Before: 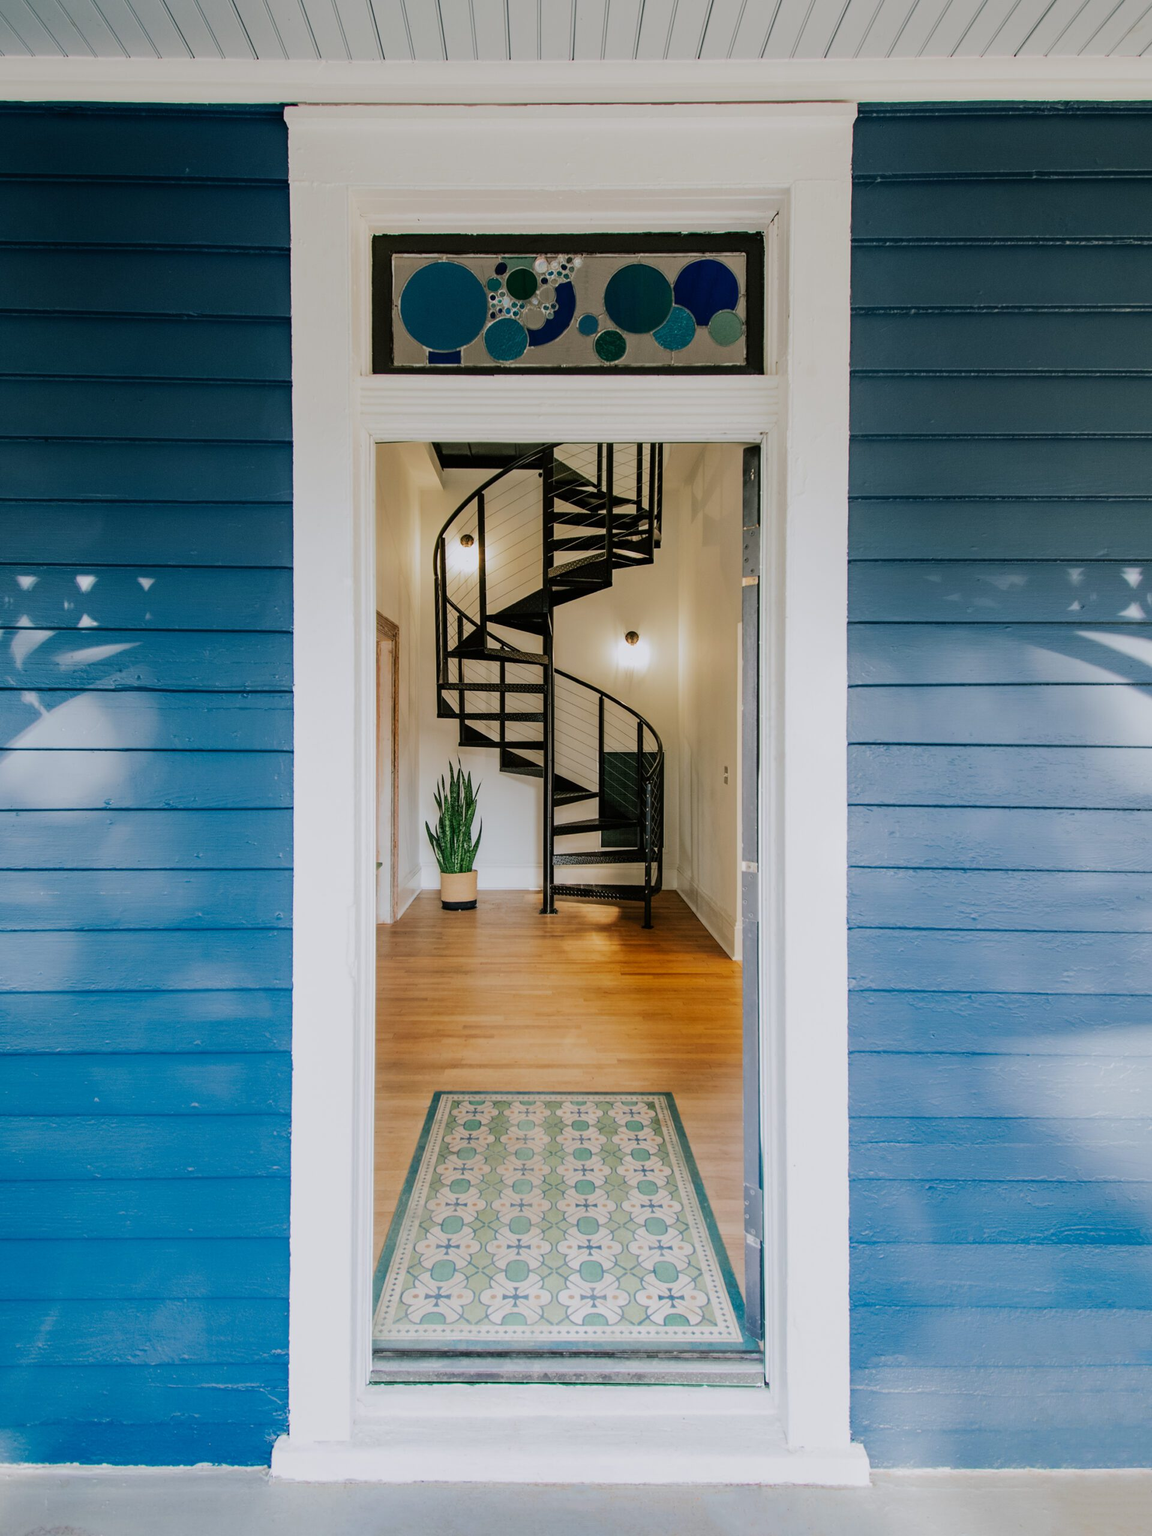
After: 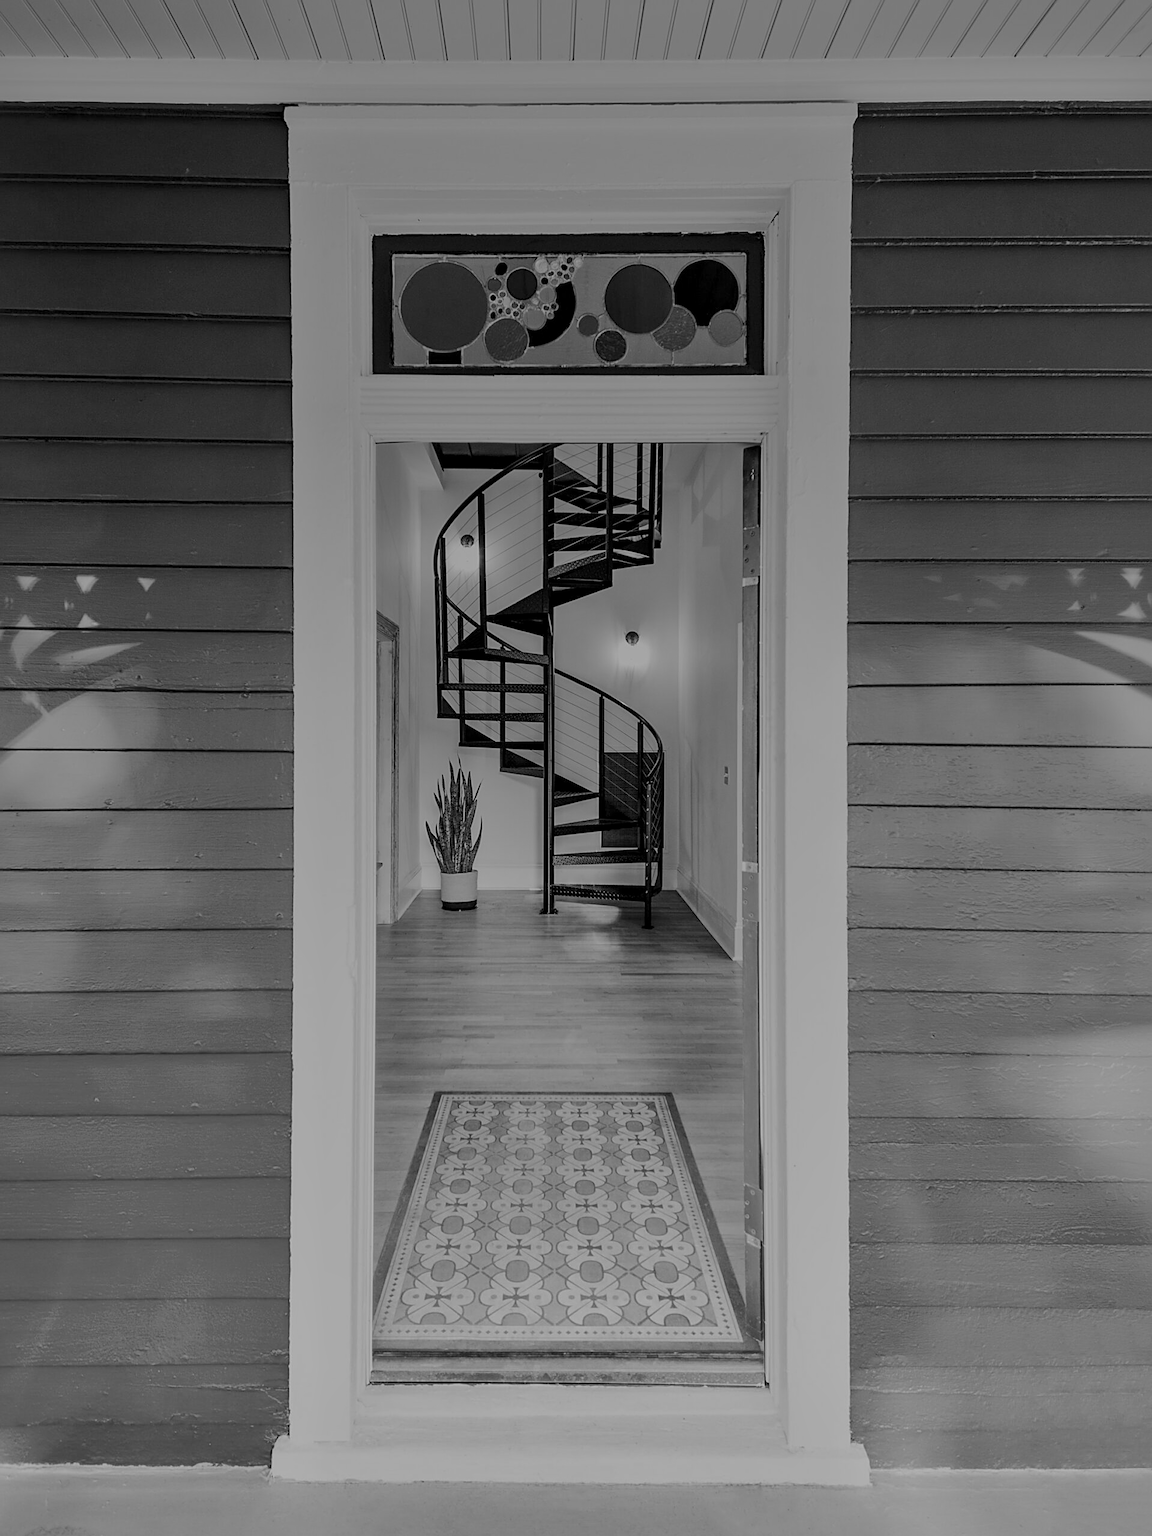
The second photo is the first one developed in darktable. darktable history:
color calibration: illuminant as shot in camera, x 0.377, y 0.392, temperature 4169.3 K, saturation algorithm version 1 (2020)
monochrome: a -74.22, b 78.2
graduated density: rotation -0.352°, offset 57.64
exposure: exposure -0.021 EV, compensate highlight preservation false
local contrast: mode bilateral grid, contrast 25, coarseness 60, detail 151%, midtone range 0.2
color balance rgb: shadows lift › chroma 1%, shadows lift › hue 113°, highlights gain › chroma 0.2%, highlights gain › hue 333°, perceptual saturation grading › global saturation 20%, perceptual saturation grading › highlights -50%, perceptual saturation grading › shadows 25%, contrast -30%
sharpen: on, module defaults
